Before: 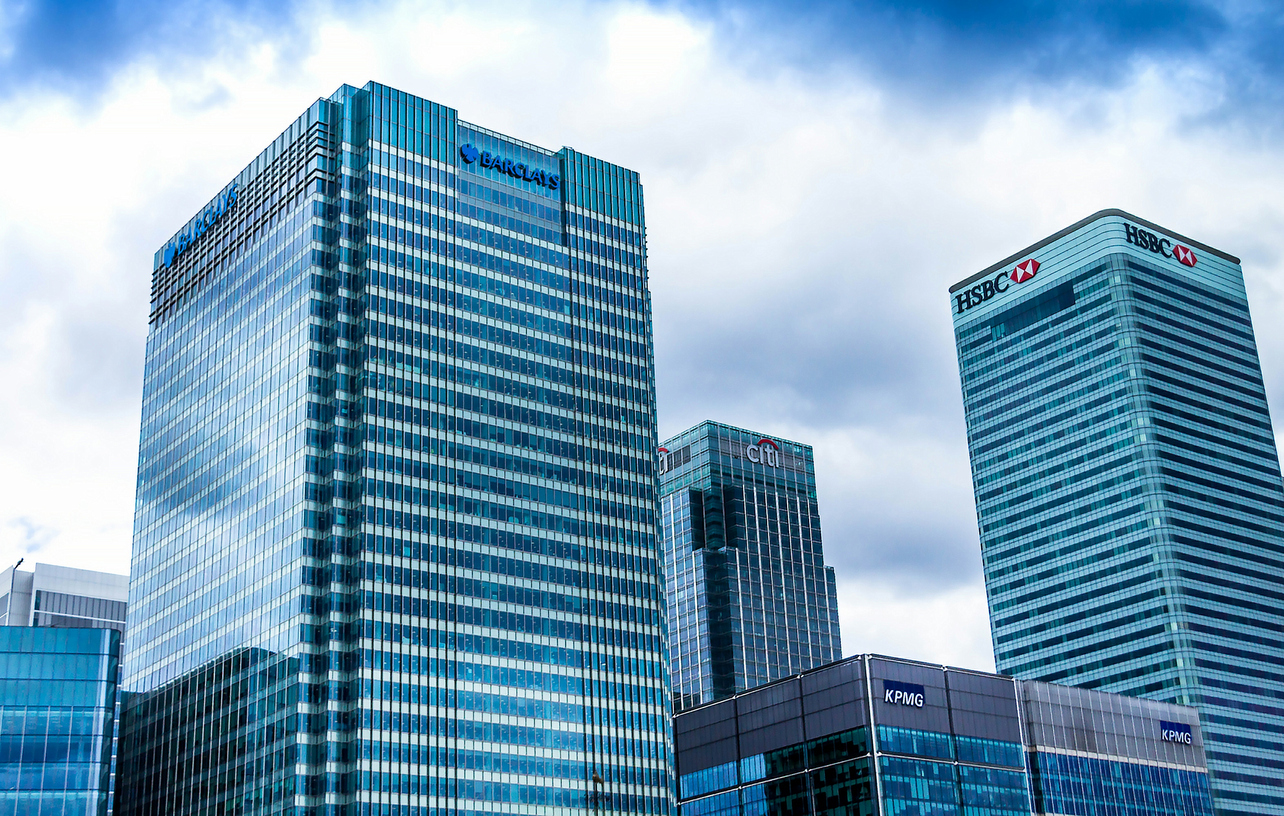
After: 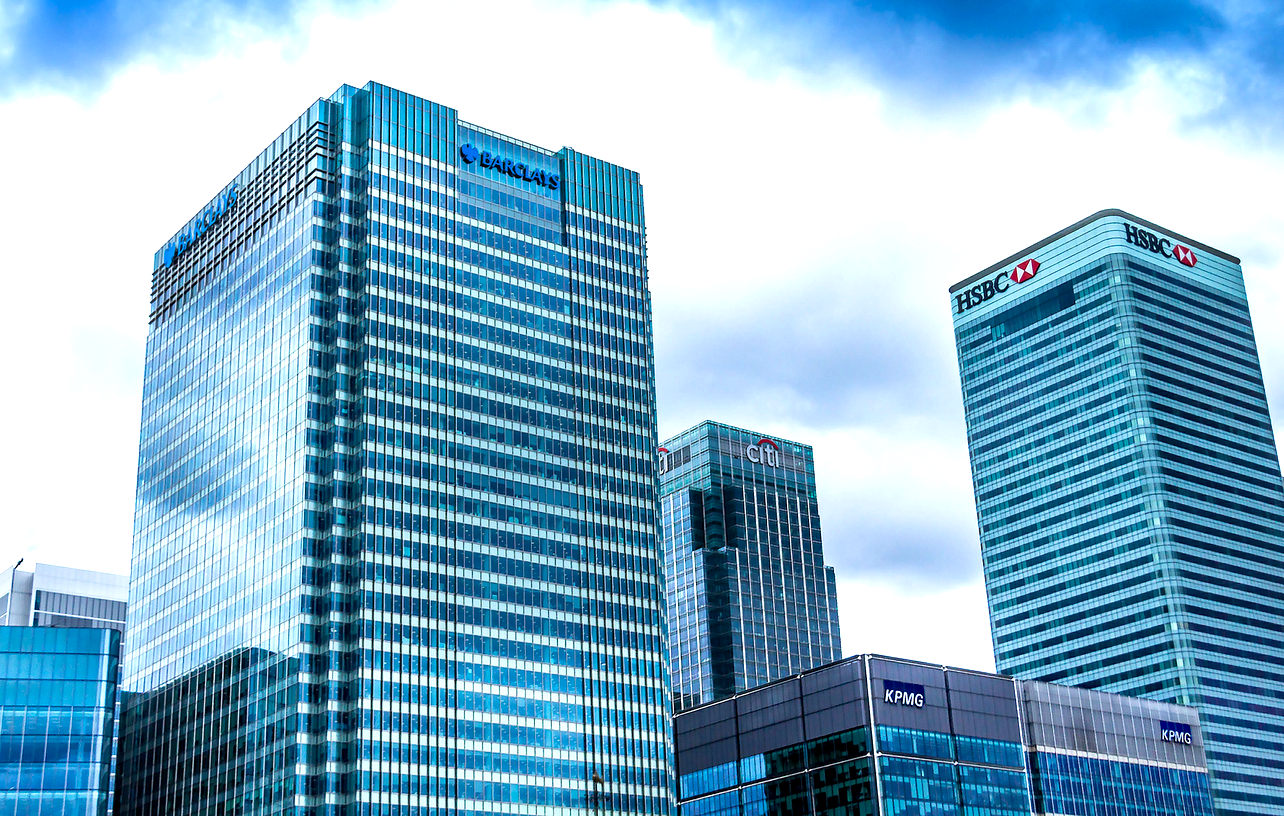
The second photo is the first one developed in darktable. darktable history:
haze removal: compatibility mode true, adaptive false
exposure: black level correction 0.001, exposure 0.5 EV, compensate exposure bias true, compensate highlight preservation false
